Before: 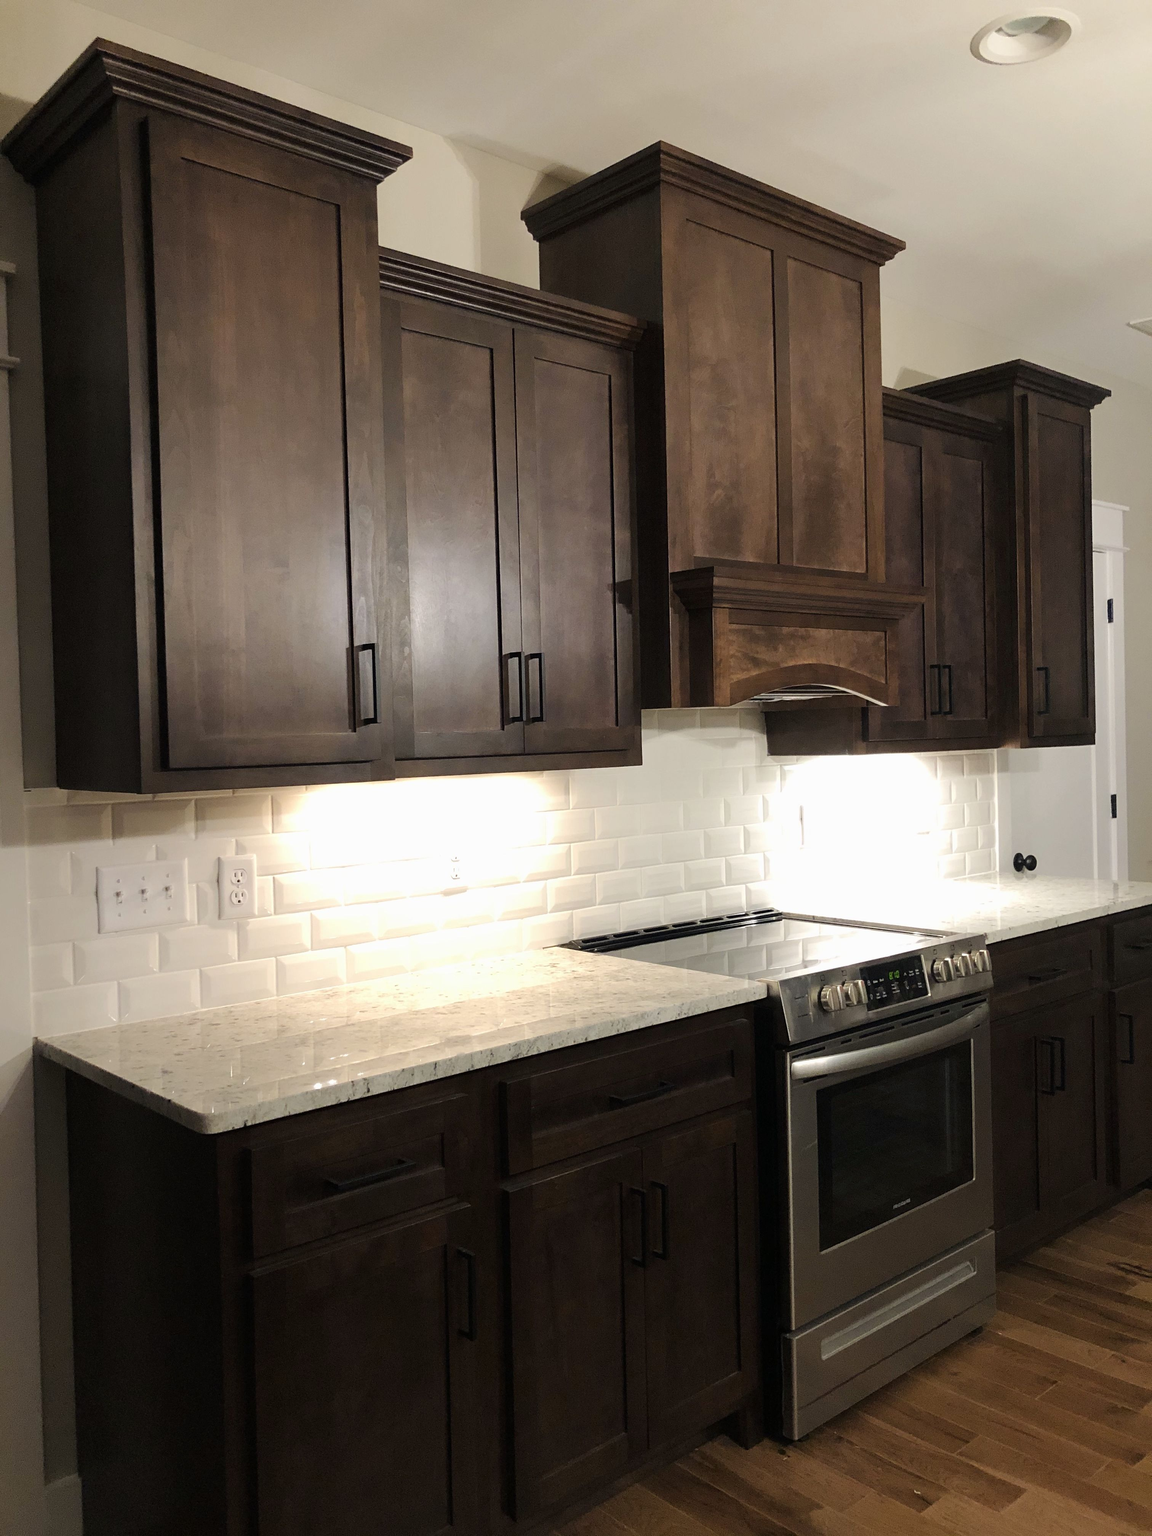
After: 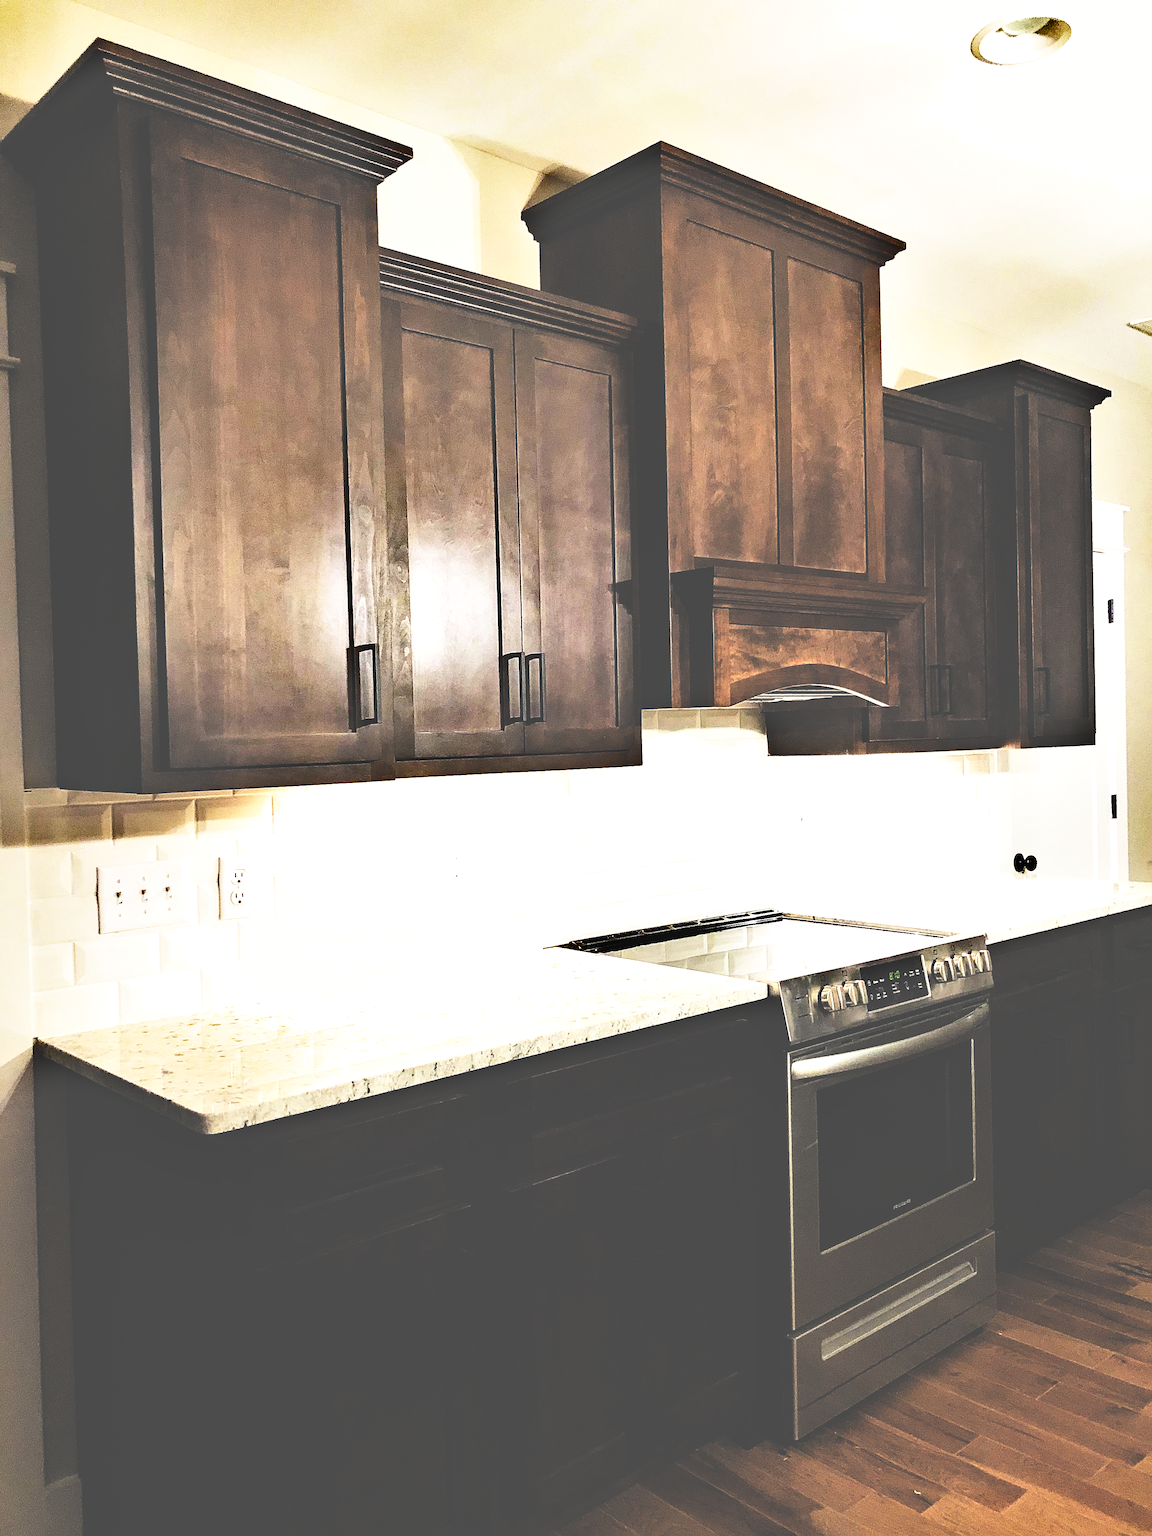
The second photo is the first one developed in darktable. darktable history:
sharpen: on, module defaults
exposure: exposure 0.132 EV, compensate exposure bias true, compensate highlight preservation false
shadows and highlights: shadows 24.51, highlights -77.31, soften with gaussian
tone equalizer: -8 EV -0.711 EV, -7 EV -0.67 EV, -6 EV -0.583 EV, -5 EV -0.386 EV, -3 EV 0.4 EV, -2 EV 0.6 EV, -1 EV 0.693 EV, +0 EV 0.729 EV
contrast brightness saturation: contrast 0.14, brightness 0.215
local contrast: highlights 101%, shadows 101%, detail 119%, midtone range 0.2
base curve: curves: ch0 [(0, 0.036) (0.007, 0.037) (0.604, 0.887) (1, 1)], preserve colors none
